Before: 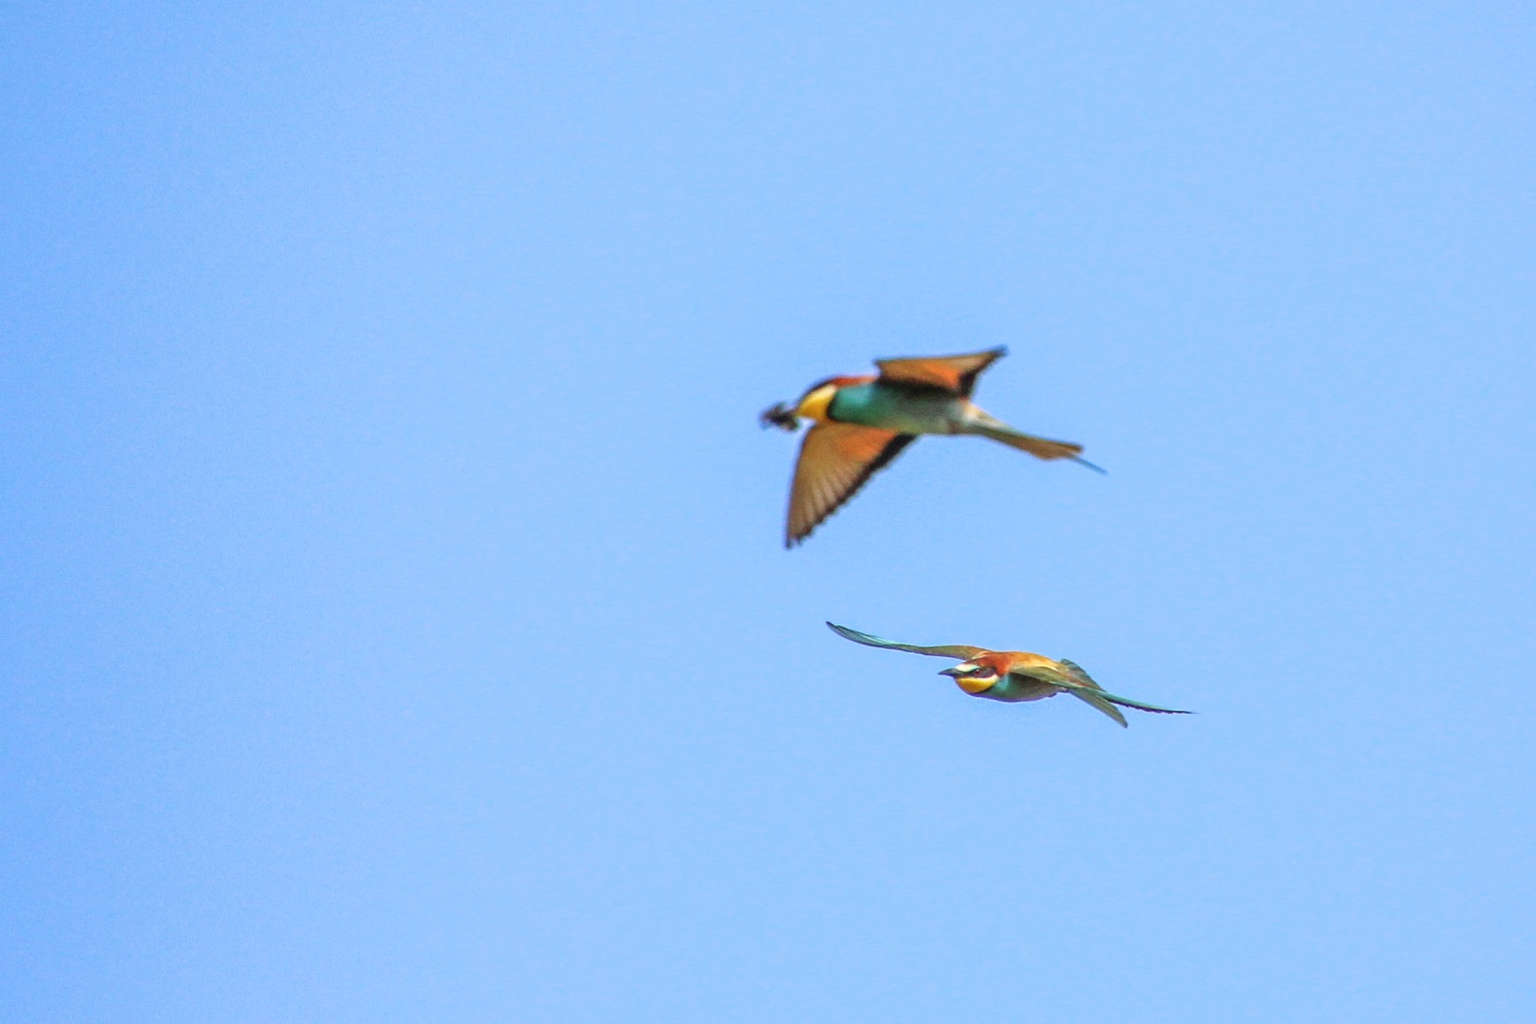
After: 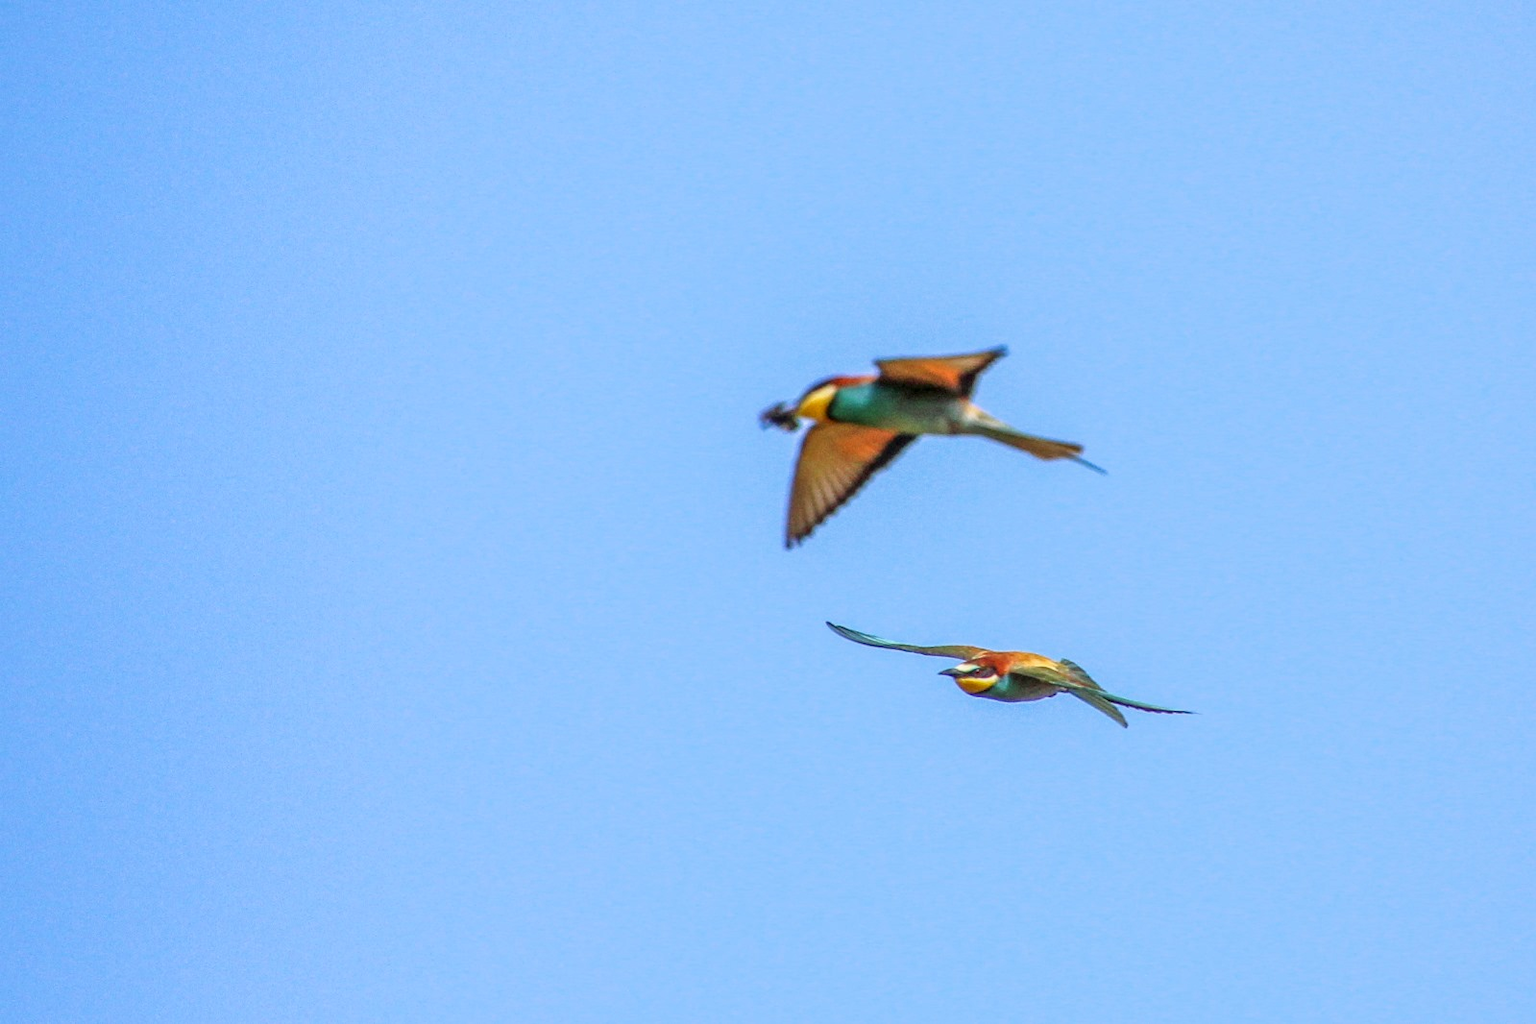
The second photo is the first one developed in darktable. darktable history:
local contrast: detail 130%
color correction: saturation 1.8
contrast brightness saturation: contrast -0.05, saturation -0.41
